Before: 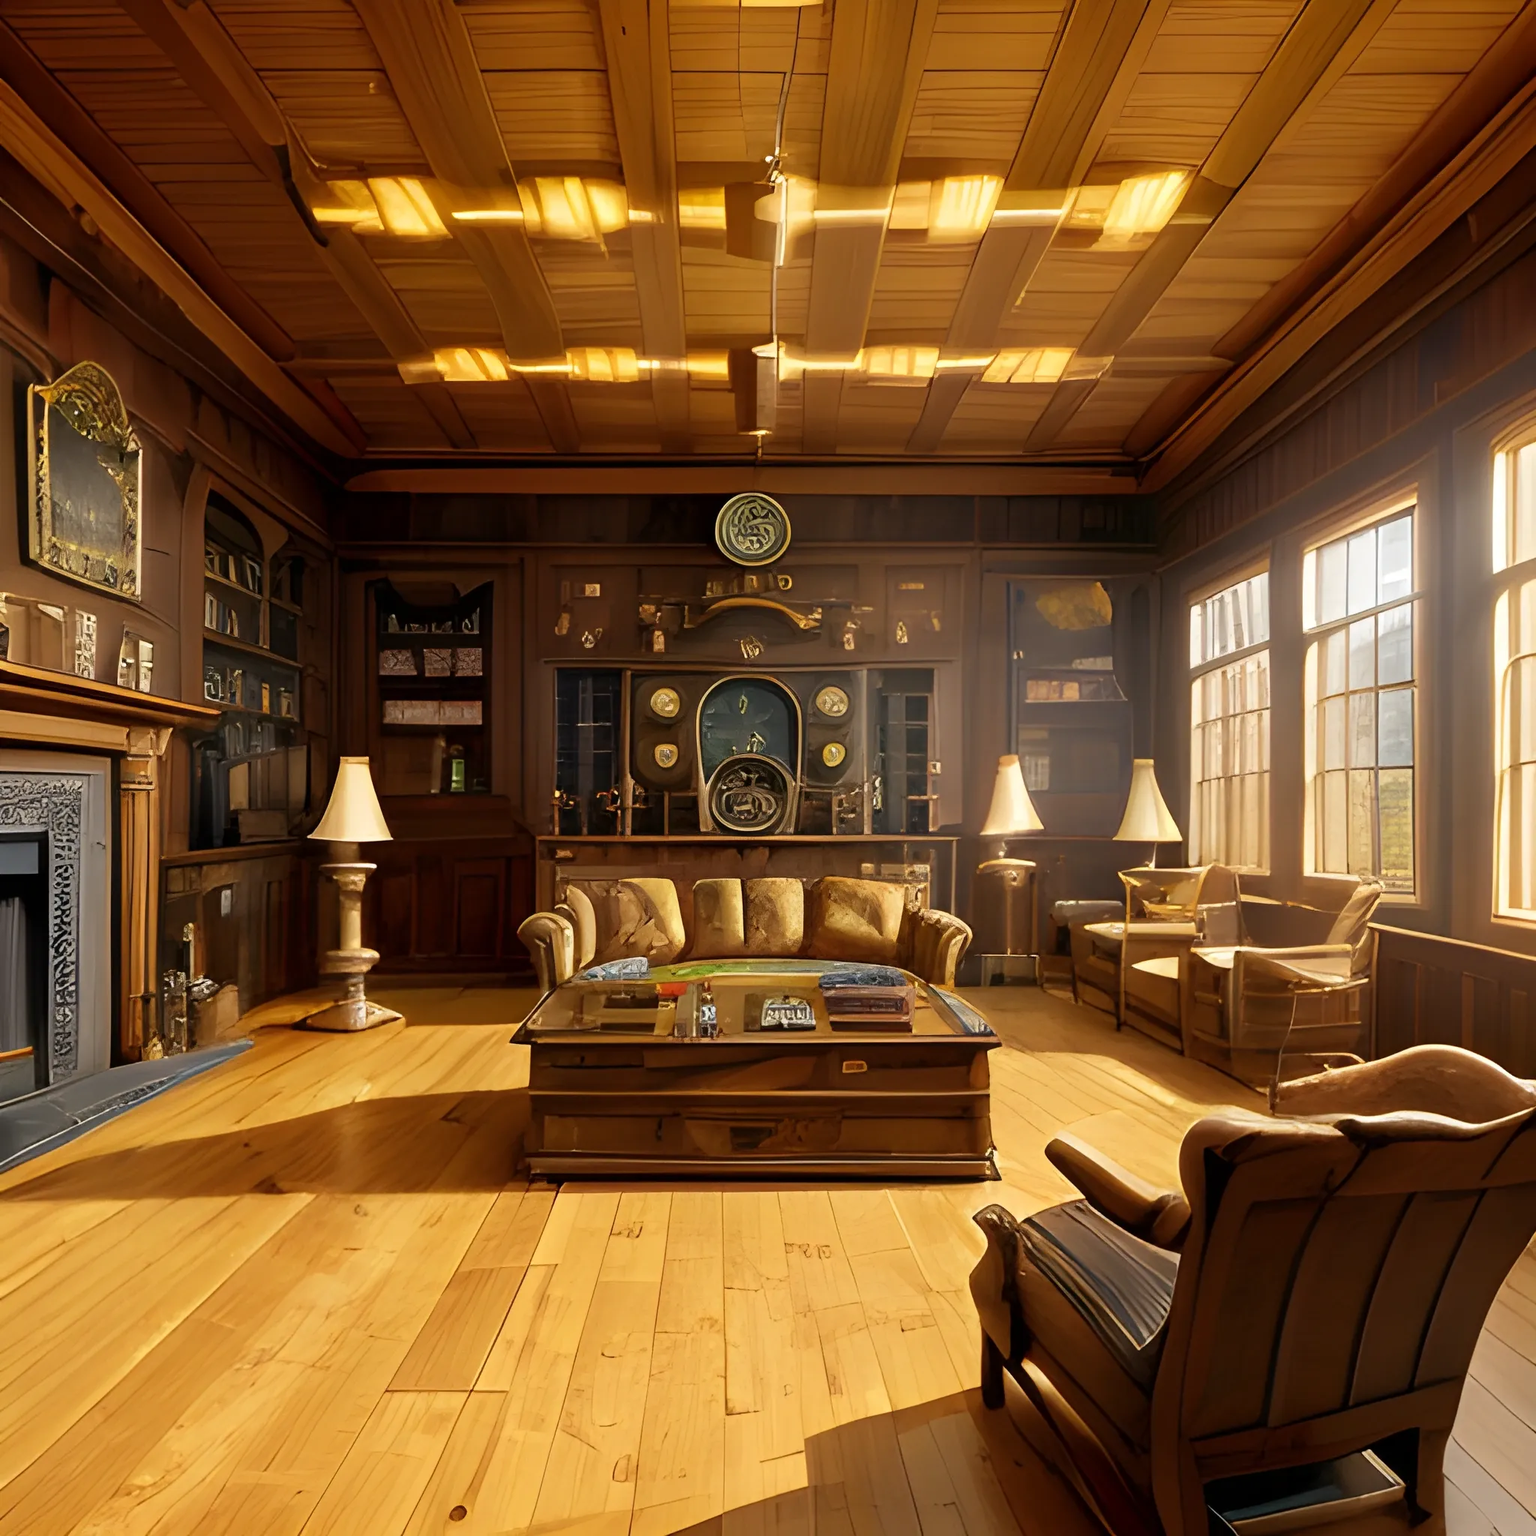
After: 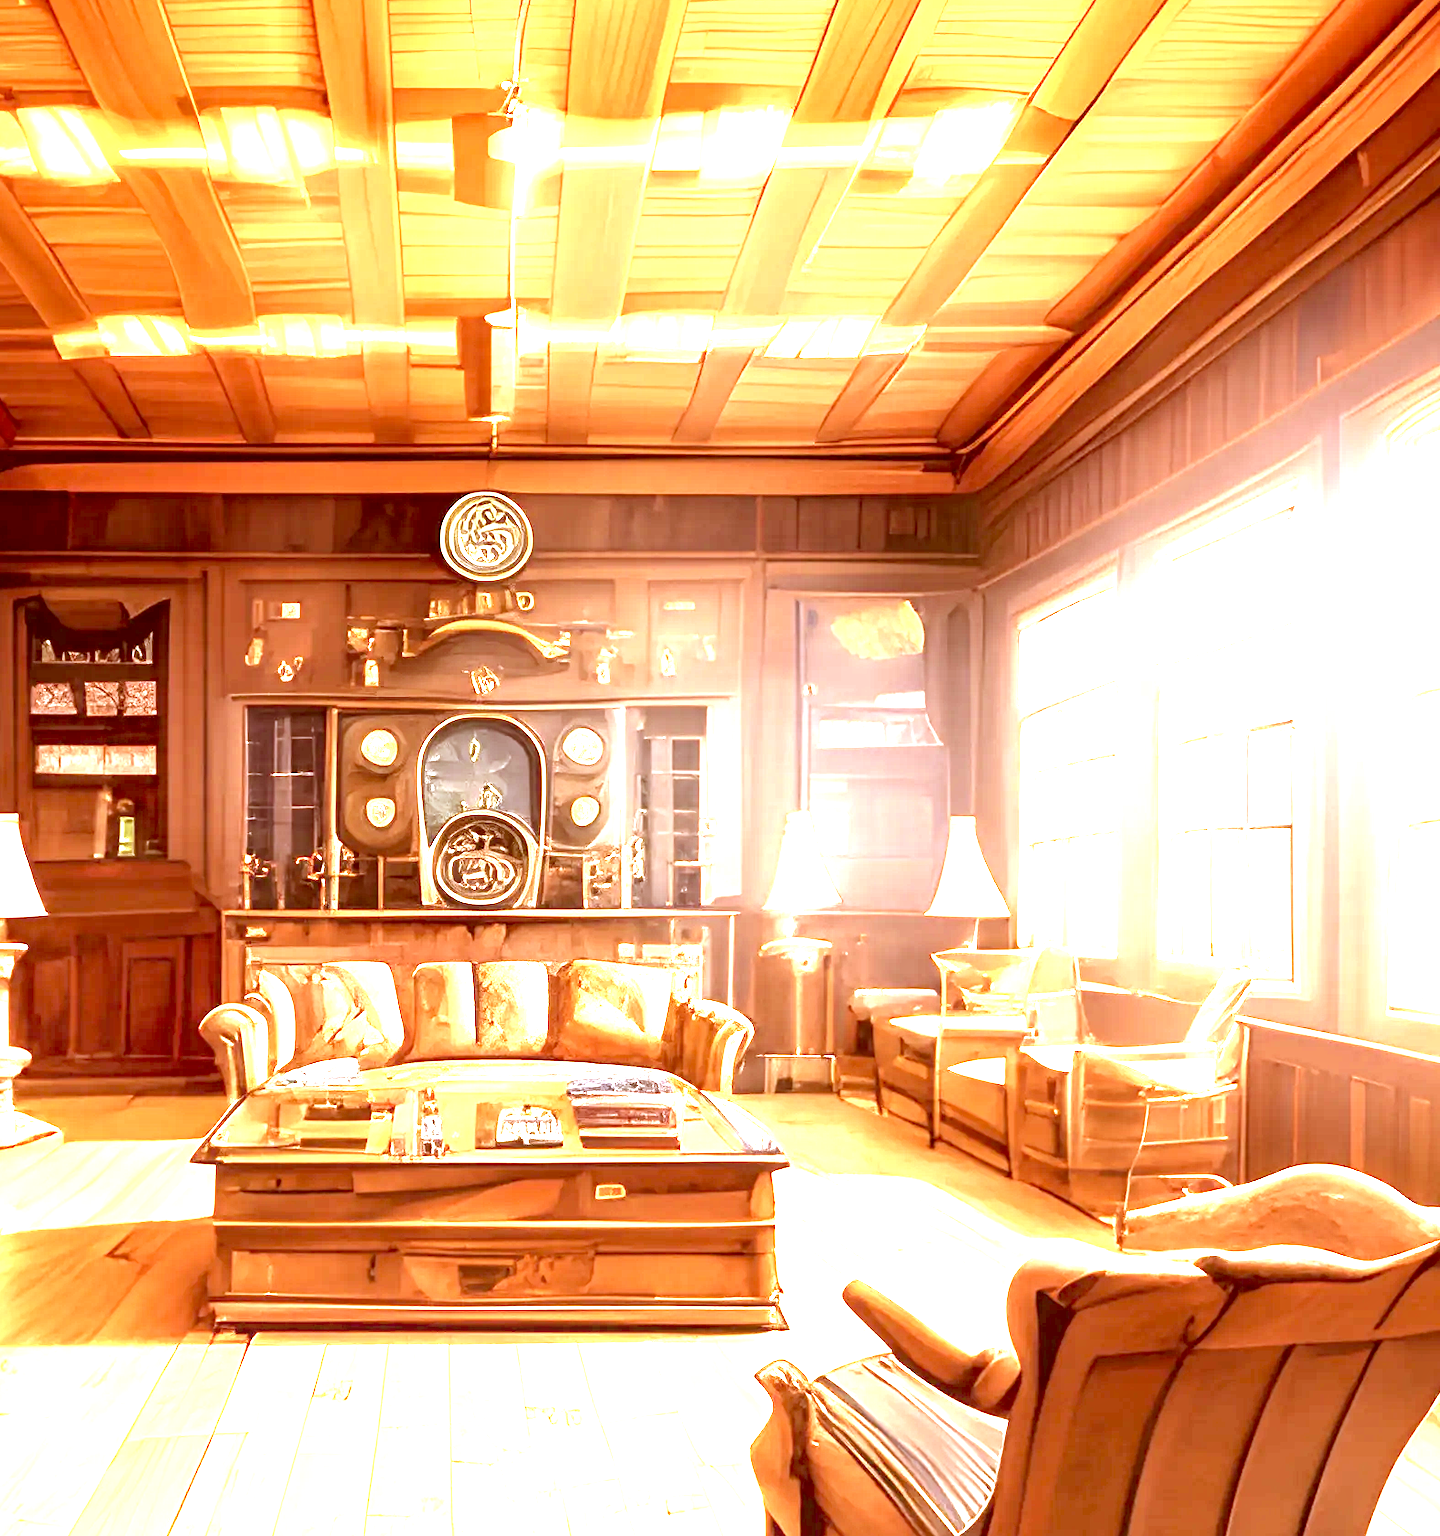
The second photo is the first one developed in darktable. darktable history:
color correction: highlights a* 9.03, highlights b* 8.71, shadows a* 40, shadows b* 40, saturation 0.8
crop: left 23.095%, top 5.827%, bottom 11.854%
white balance: red 0.967, blue 1.119, emerald 0.756
local contrast: on, module defaults
exposure: exposure 3 EV, compensate highlight preservation false
